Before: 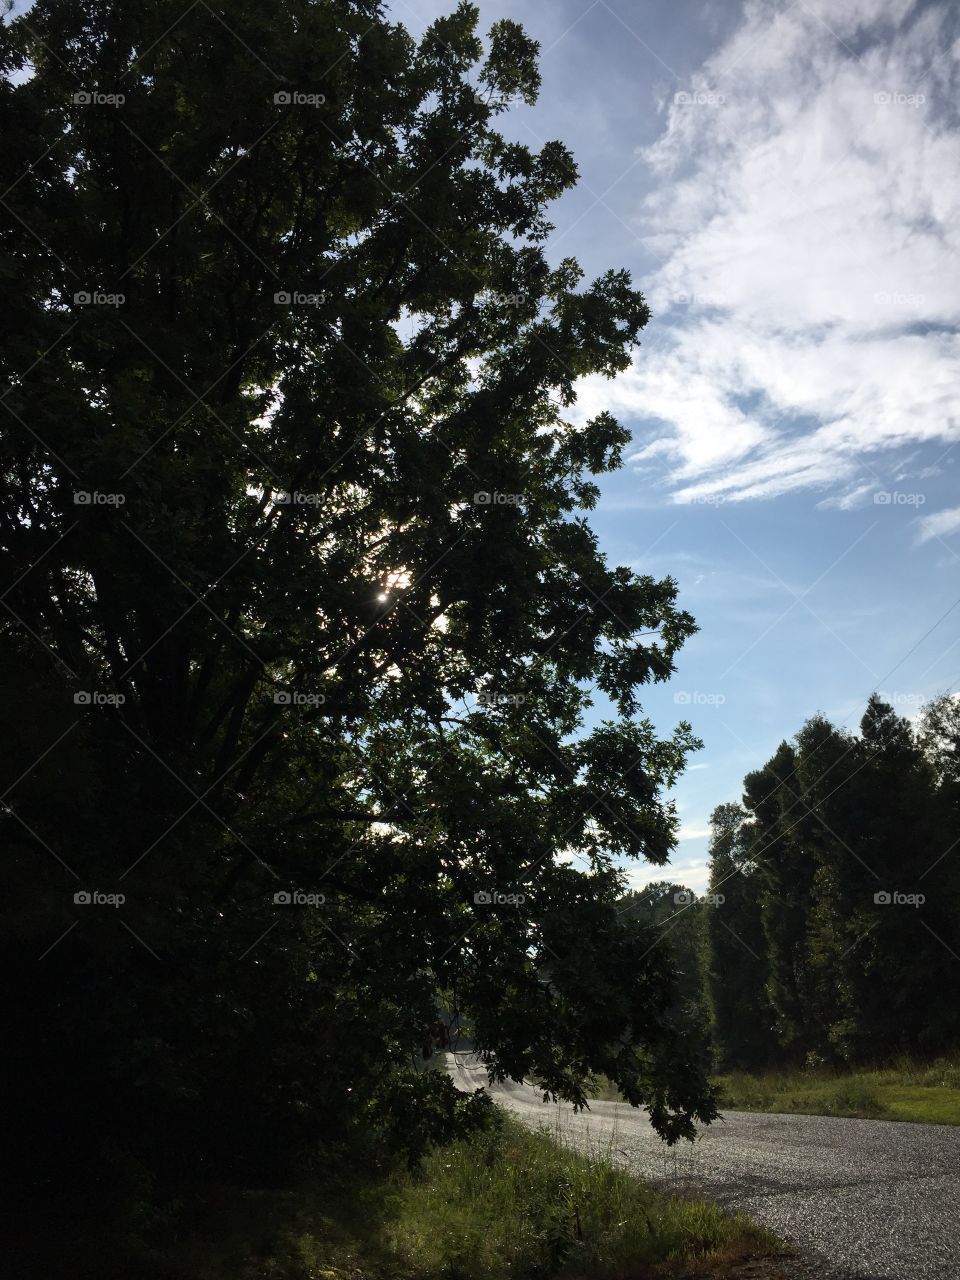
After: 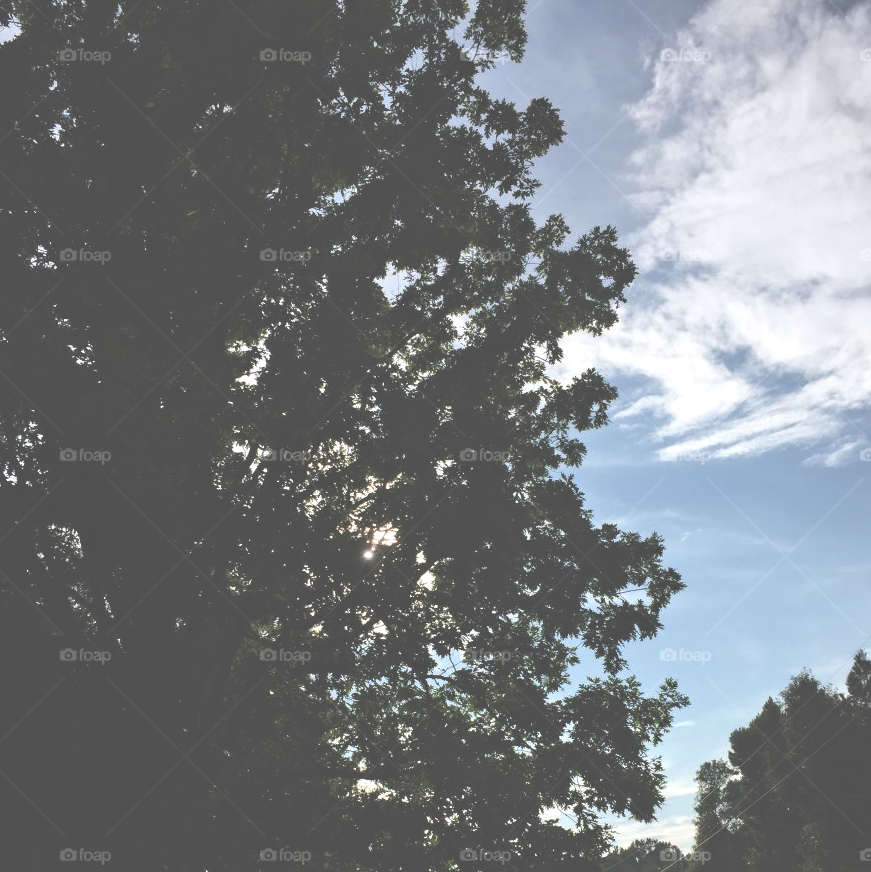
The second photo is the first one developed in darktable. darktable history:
exposure: black level correction -0.087, compensate highlight preservation false
contrast equalizer: y [[0.511, 0.558, 0.631, 0.632, 0.559, 0.512], [0.5 ×6], [0.507, 0.559, 0.627, 0.644, 0.647, 0.647], [0 ×6], [0 ×6]], mix 0.359
crop: left 1.51%, top 3.384%, right 7.71%, bottom 28.458%
